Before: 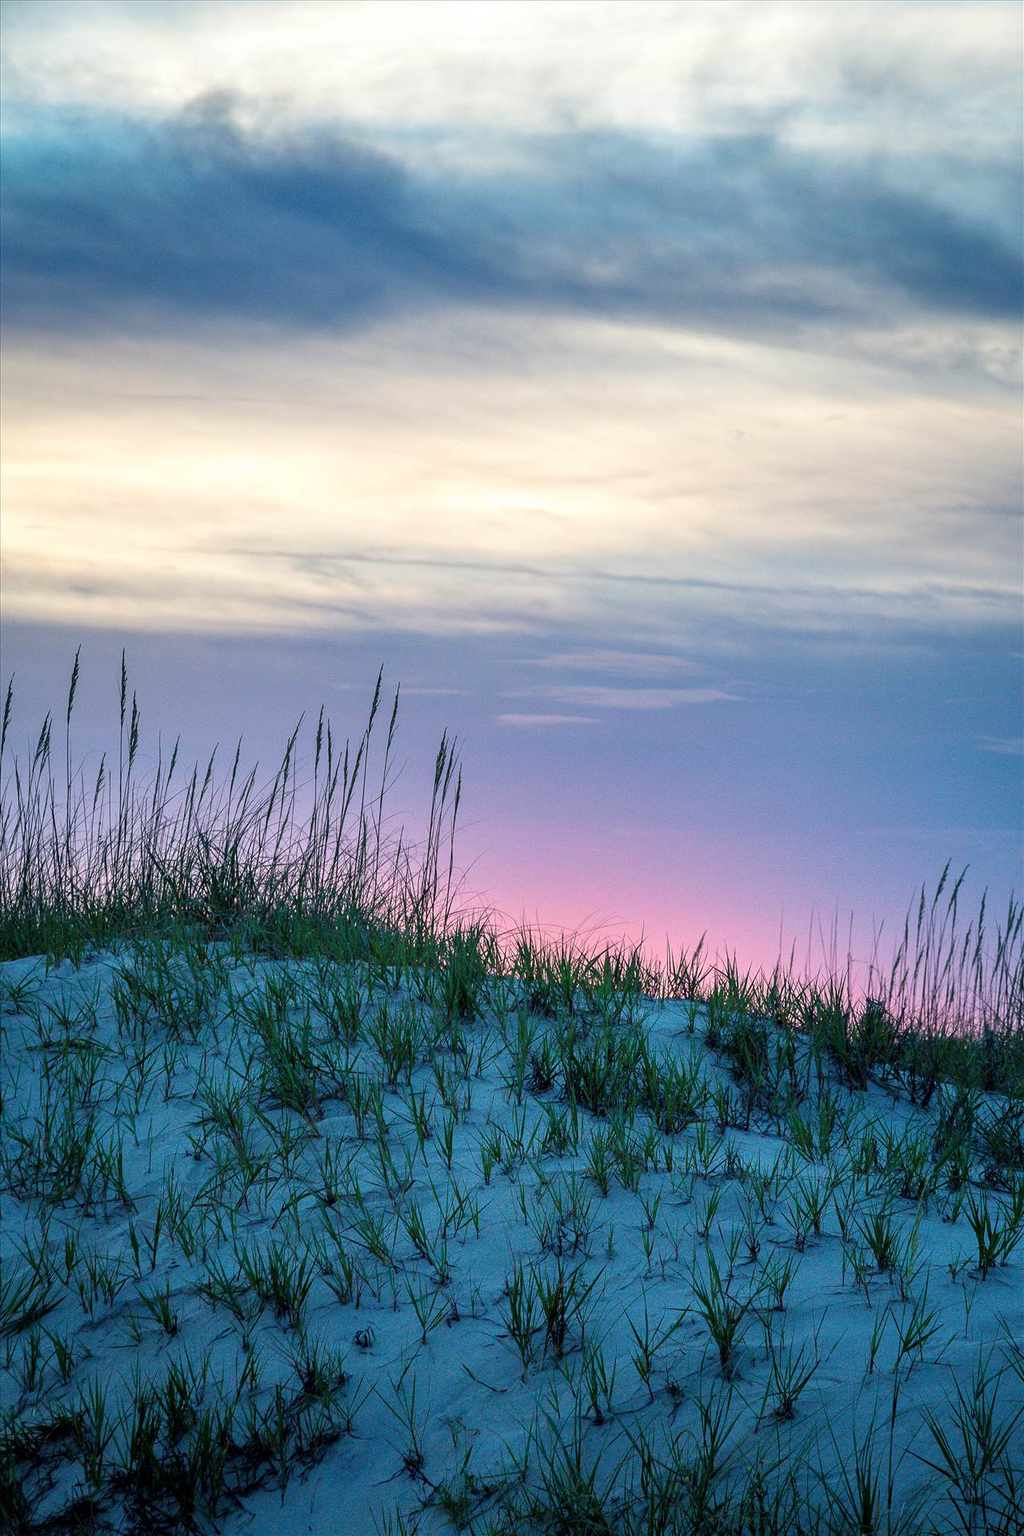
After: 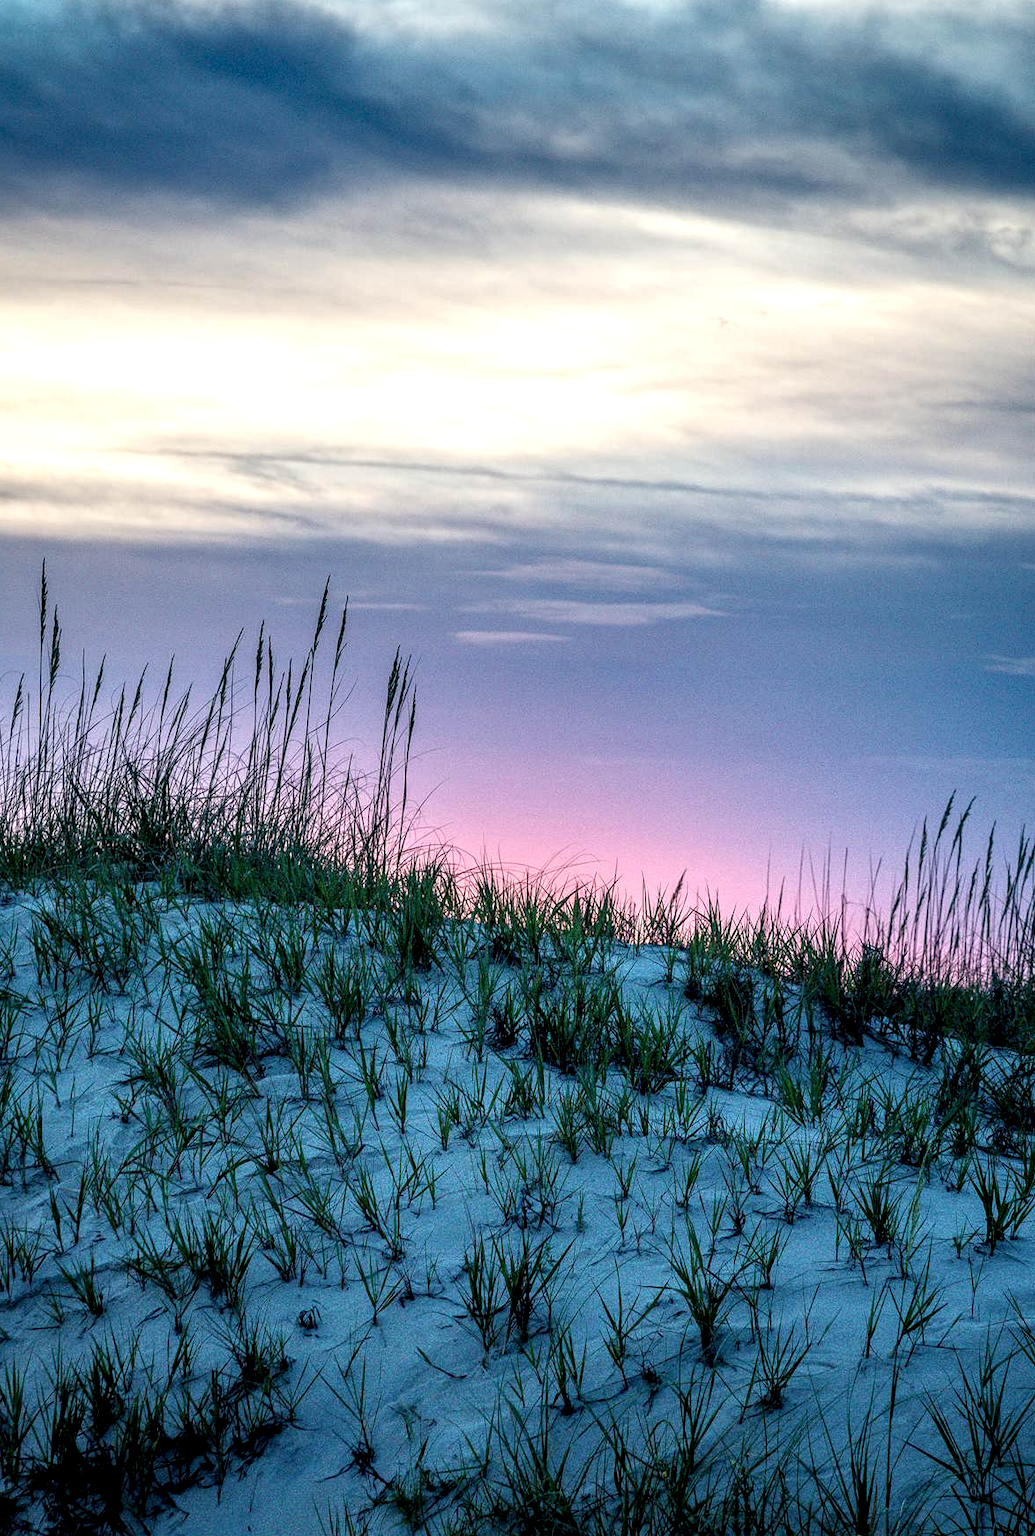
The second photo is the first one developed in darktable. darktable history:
crop and rotate: left 8.262%, top 9.226%
local contrast: highlights 79%, shadows 56%, detail 175%, midtone range 0.428
tone equalizer: on, module defaults
